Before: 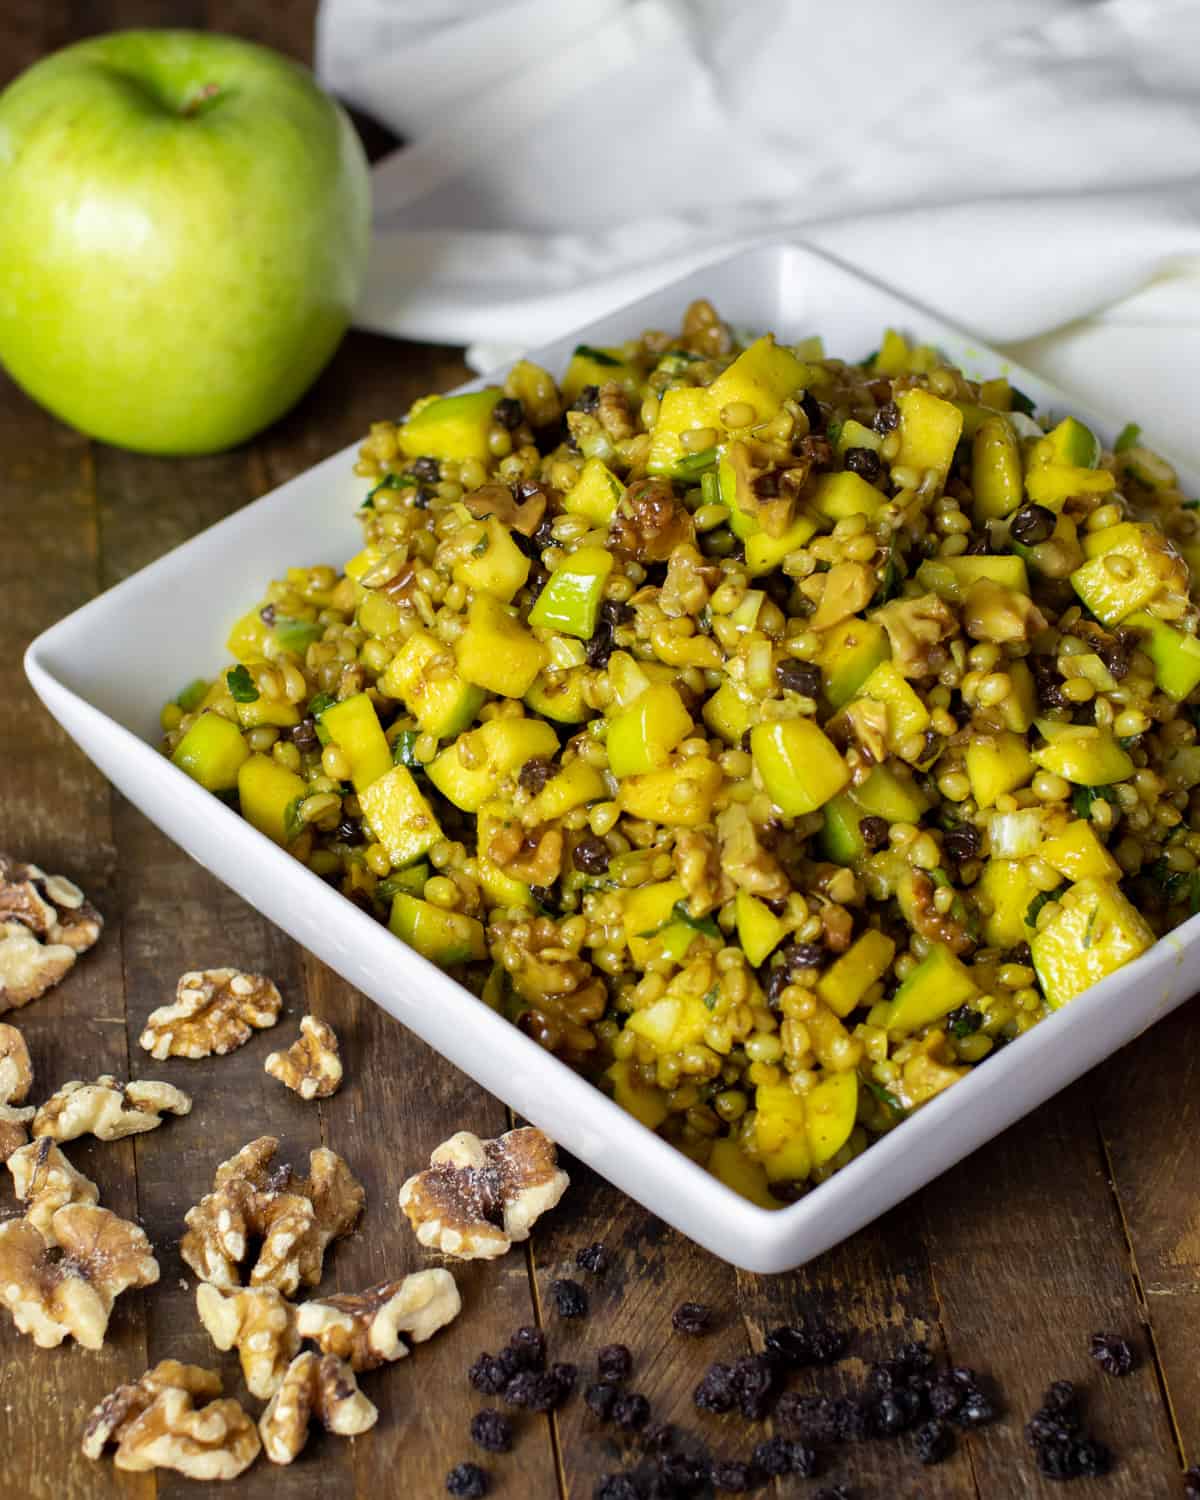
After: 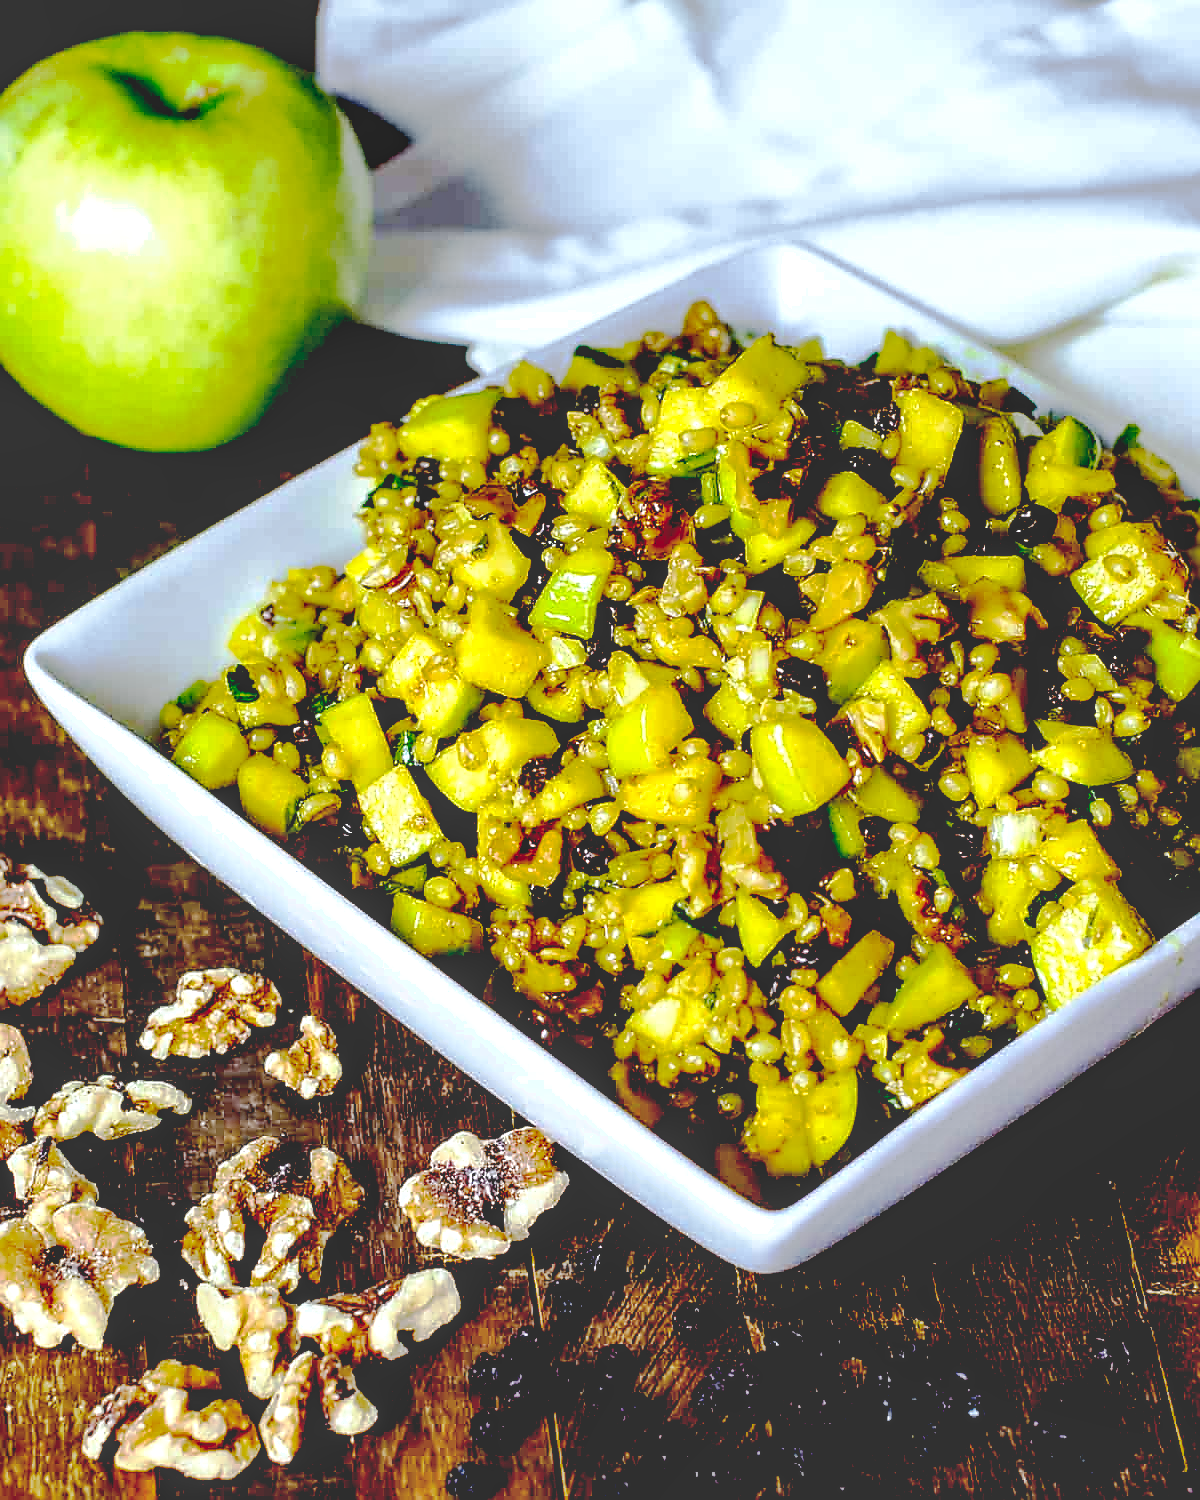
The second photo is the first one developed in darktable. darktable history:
exposure: black level correction 0.032, exposure 0.31 EV, compensate highlight preservation false
sharpen: radius 1.364, amount 1.252, threshold 0.839
local contrast: detail 130%
color calibration: illuminant custom, x 0.368, y 0.373, temperature 4346.63 K
base curve: curves: ch0 [(0.065, 0.026) (0.236, 0.358) (0.53, 0.546) (0.777, 0.841) (0.924, 0.992)], preserve colors none
